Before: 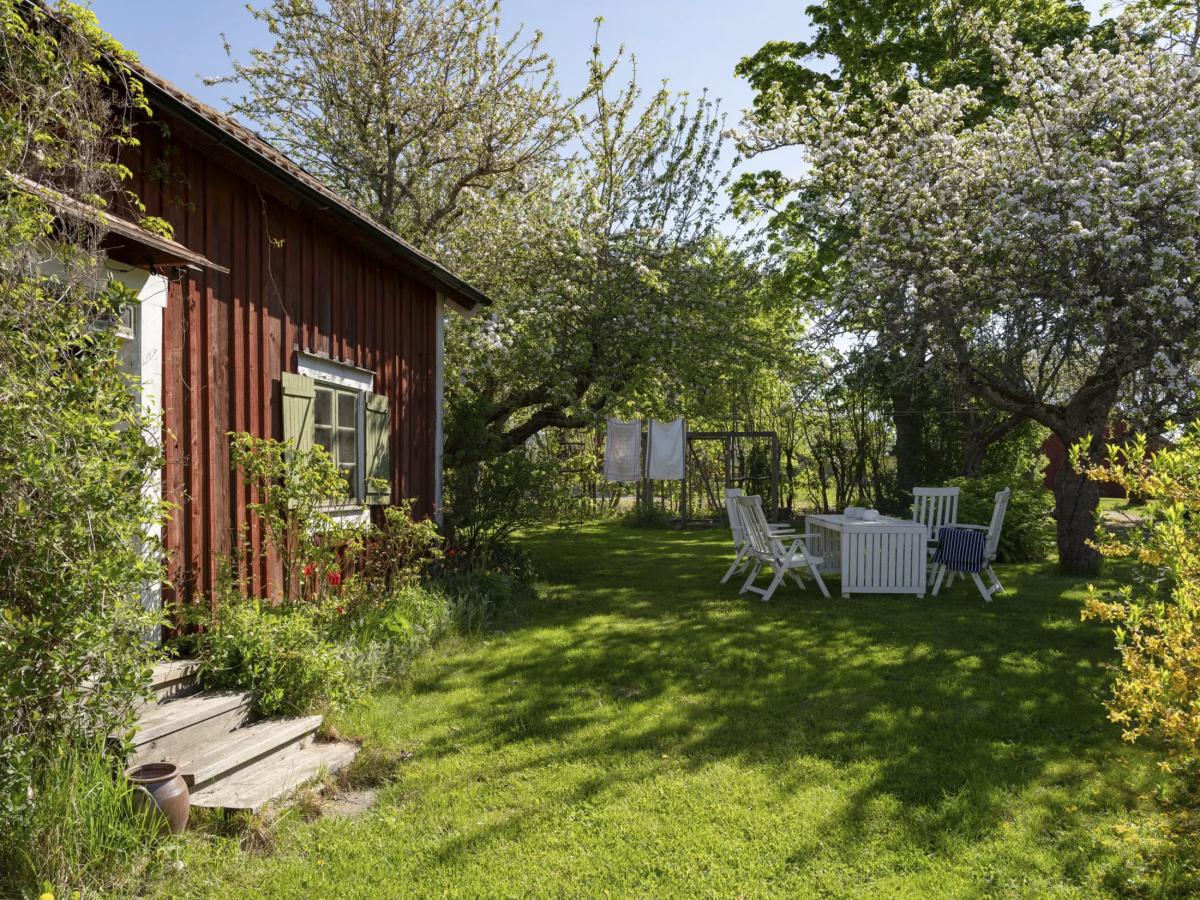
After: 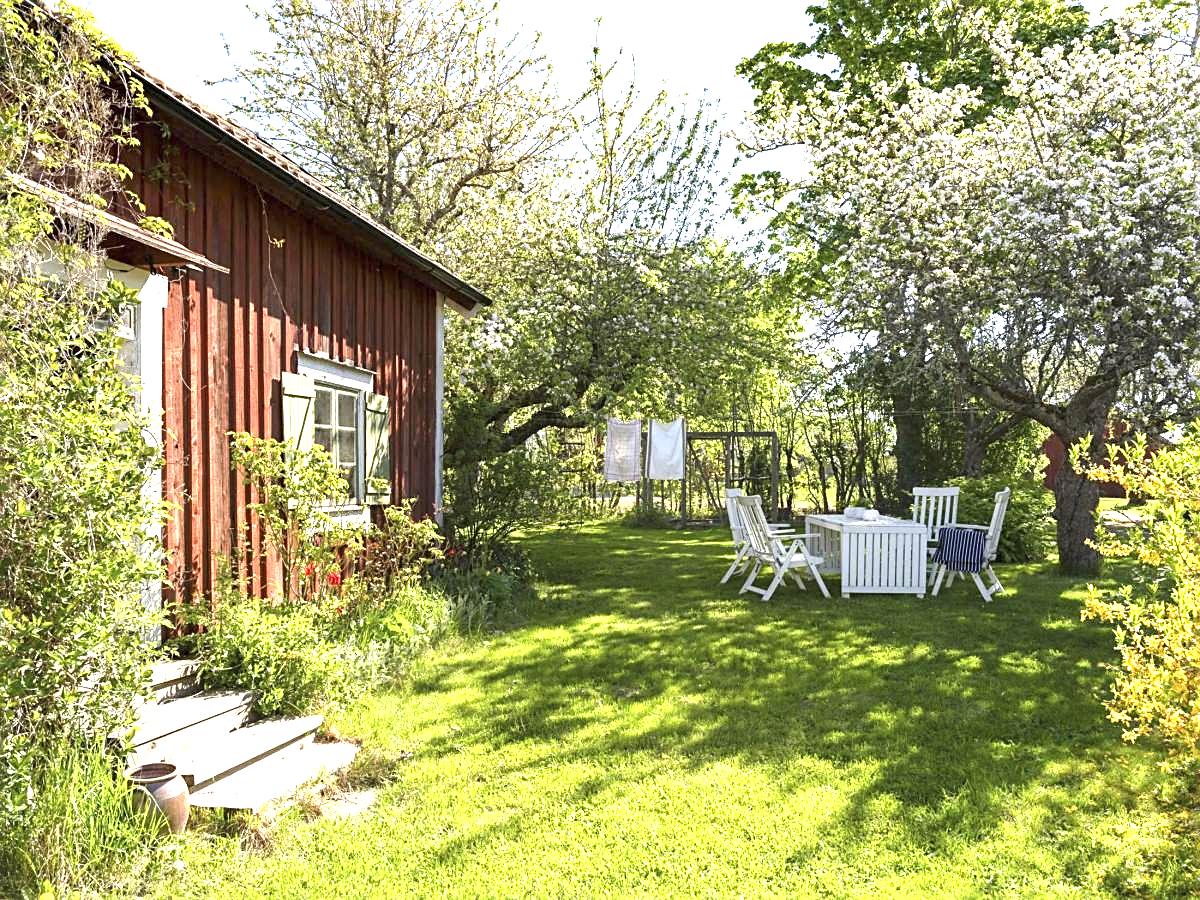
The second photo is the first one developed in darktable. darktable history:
sharpen: on, module defaults
exposure: black level correction 0, exposure 1.683 EV, compensate highlight preservation false
